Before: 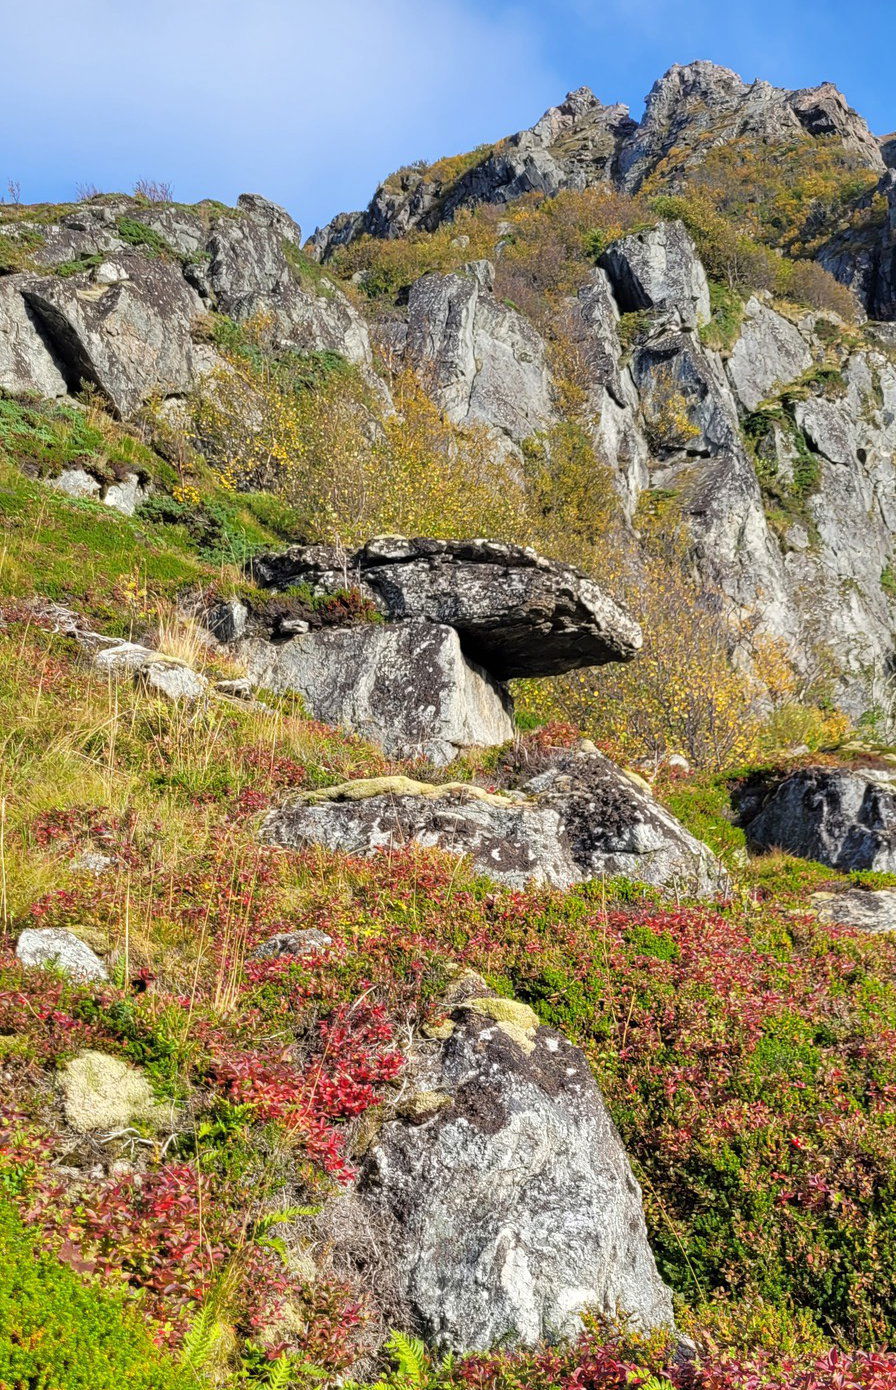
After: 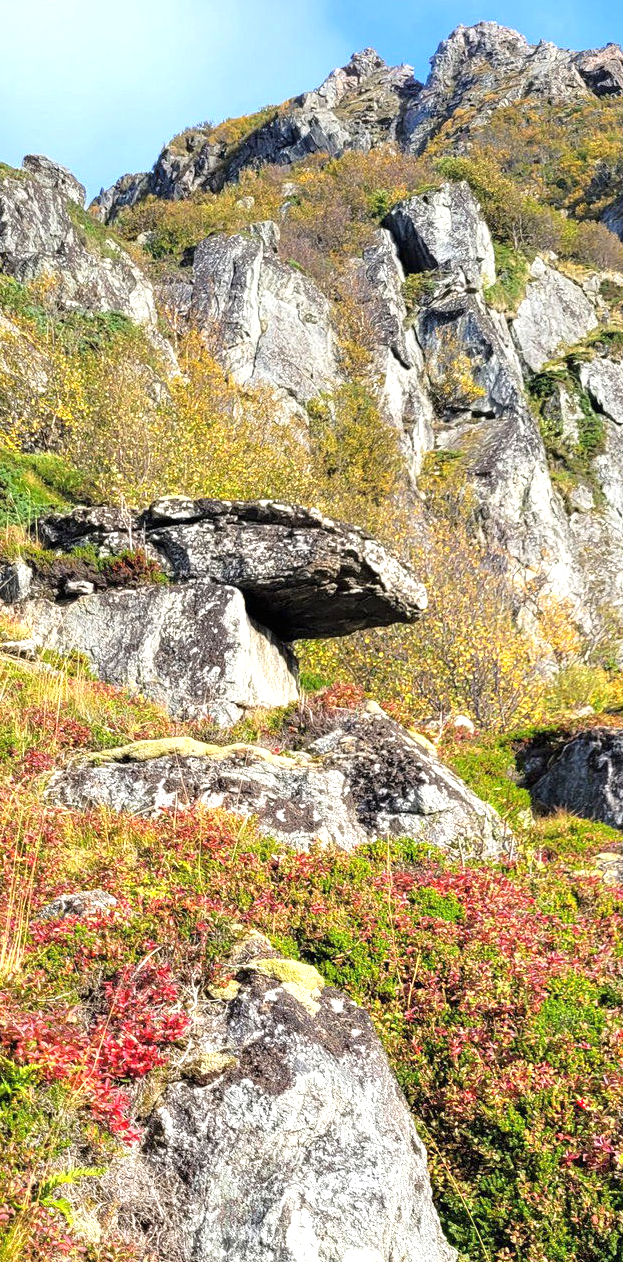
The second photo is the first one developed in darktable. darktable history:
exposure: black level correction 0, exposure 0.7 EV, compensate exposure bias true, compensate highlight preservation false
crop and rotate: left 24.034%, top 2.838%, right 6.406%, bottom 6.299%
tone equalizer: on, module defaults
